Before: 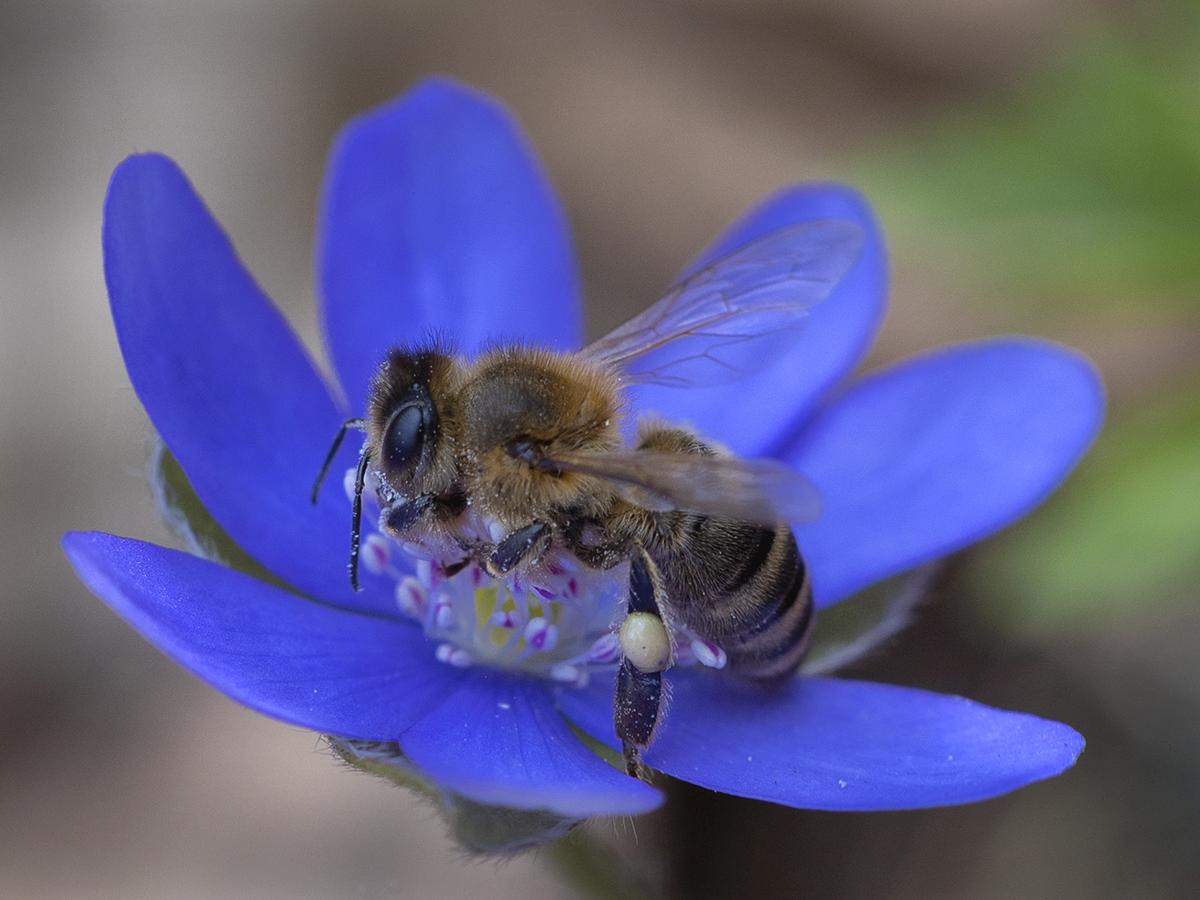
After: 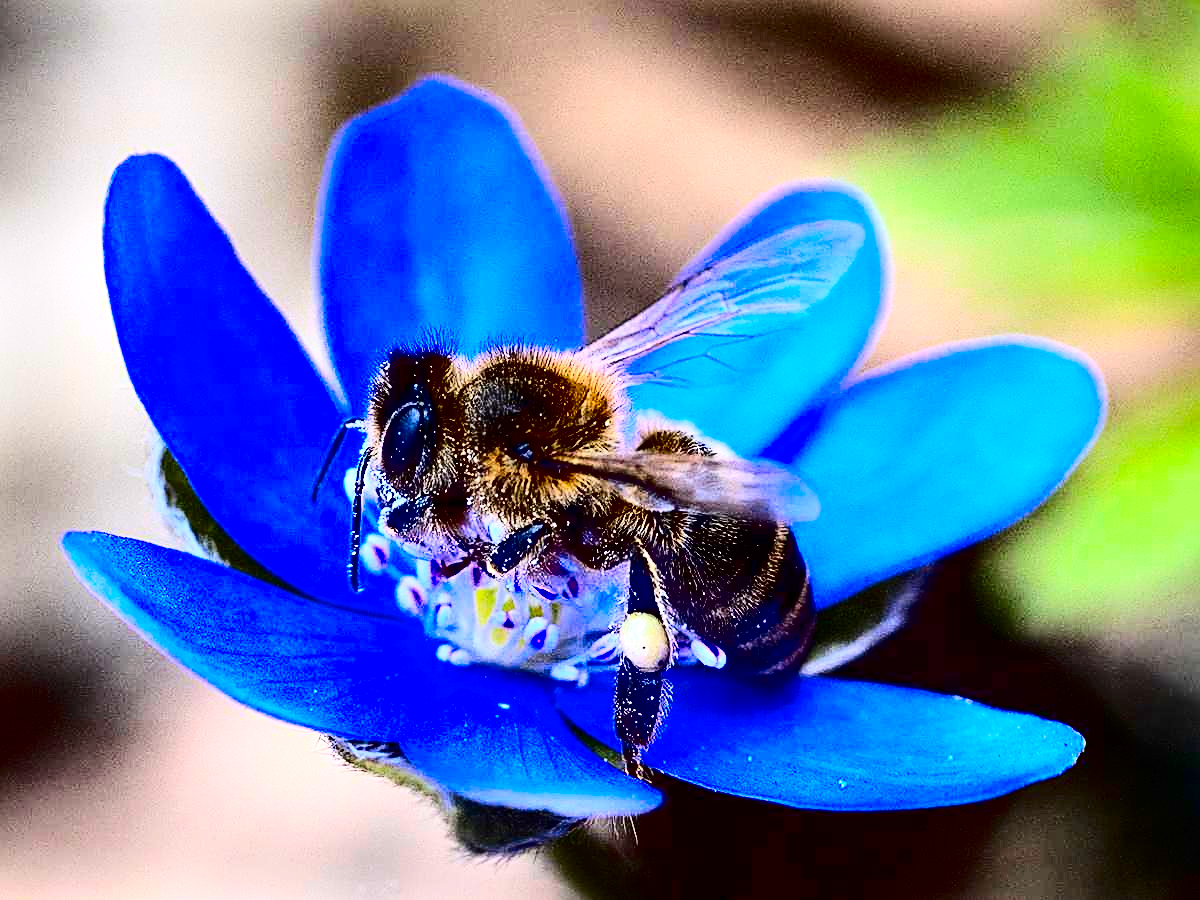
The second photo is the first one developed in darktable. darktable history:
exposure: black level correction -0.002, exposure 1.35 EV, compensate highlight preservation false
sharpen: radius 2.676, amount 0.669
contrast brightness saturation: contrast 0.77, brightness -1, saturation 1
